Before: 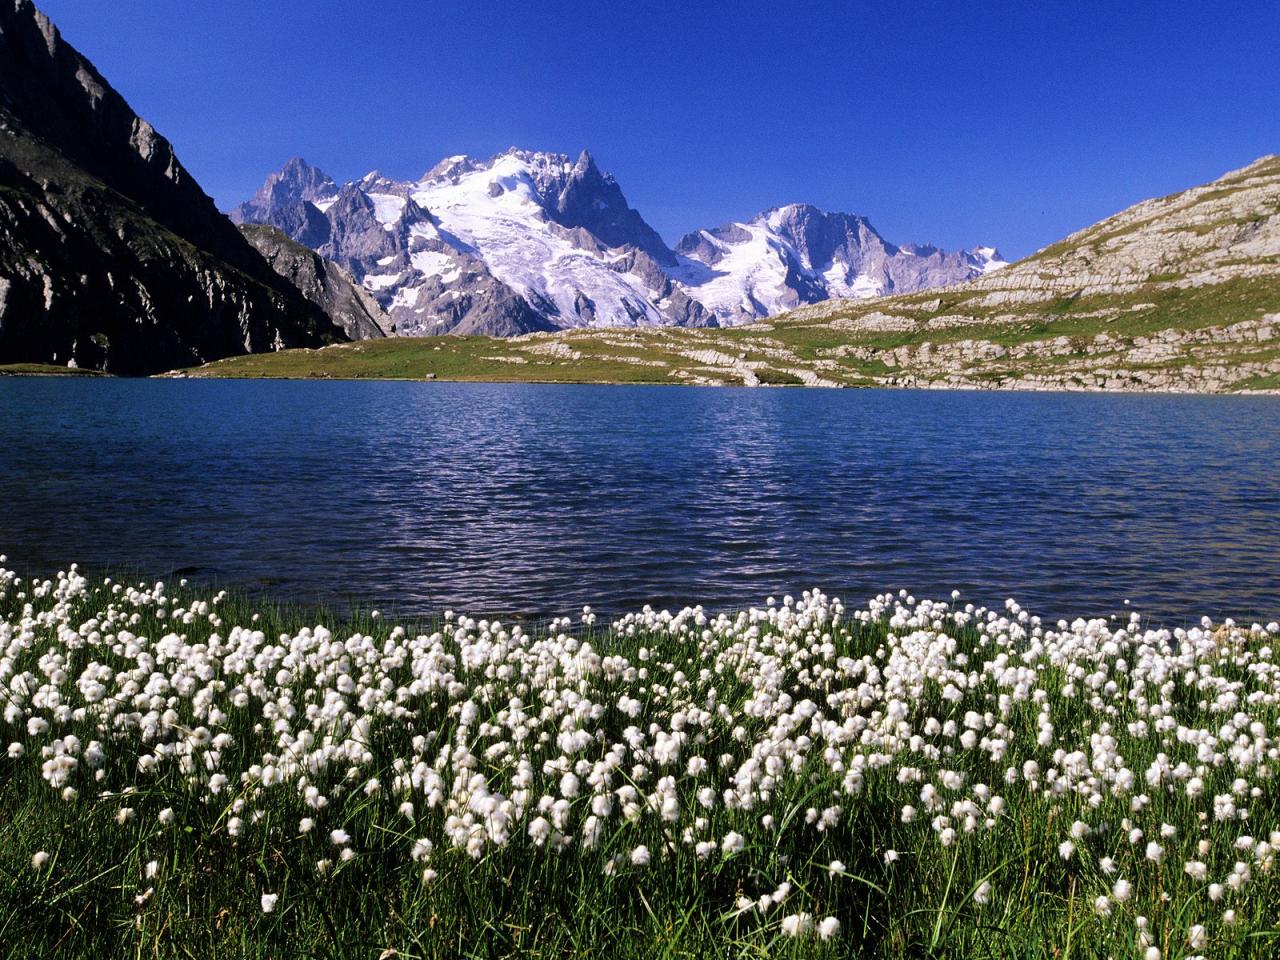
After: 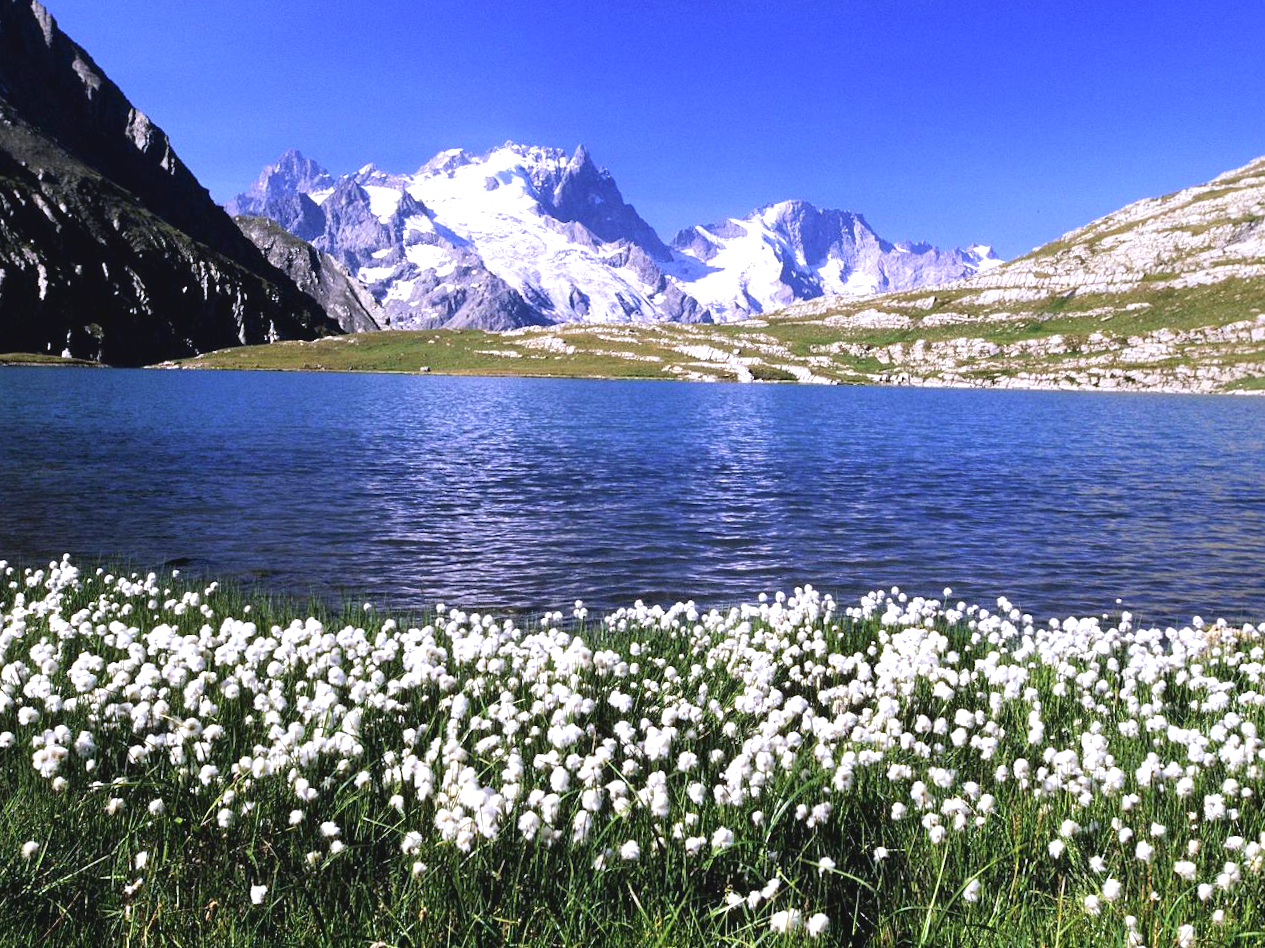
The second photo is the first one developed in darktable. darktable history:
crop and rotate: angle -0.5°
exposure: black level correction 0.001, exposure 0.955 EV, compensate exposure bias true, compensate highlight preservation false
white balance: red 0.967, blue 1.119, emerald 0.756
contrast brightness saturation: contrast -0.1, saturation -0.1
